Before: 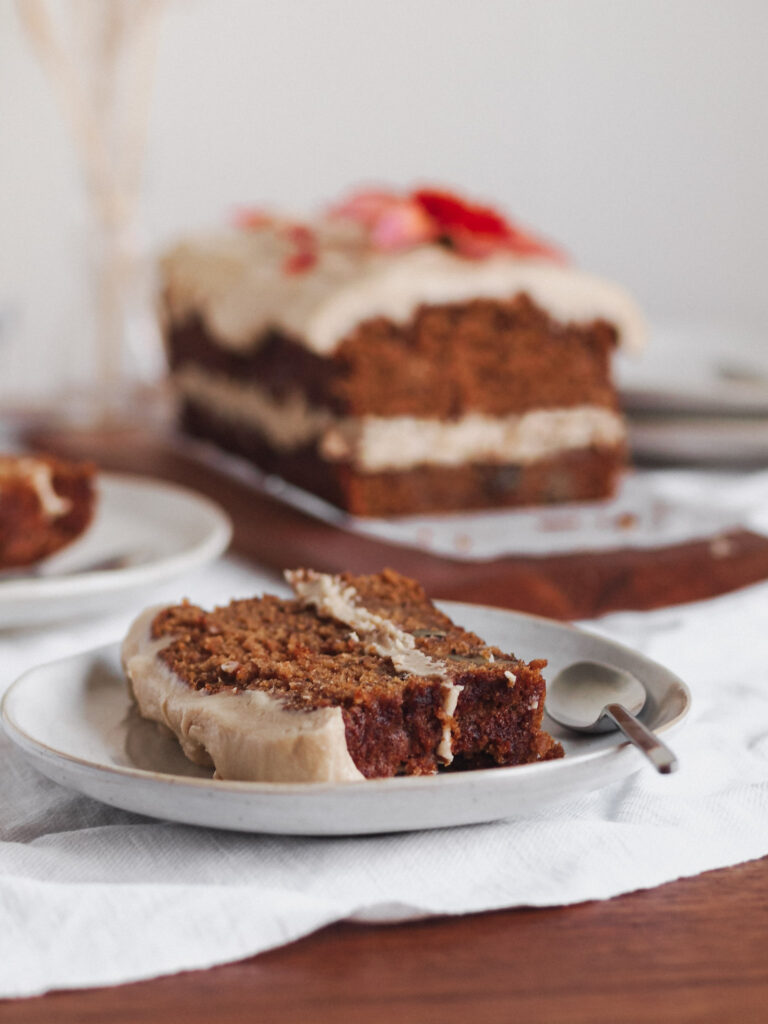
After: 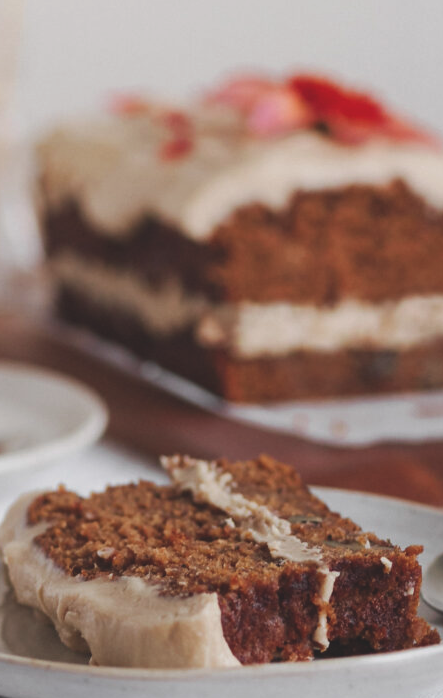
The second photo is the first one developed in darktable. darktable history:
exposure: black level correction -0.014, exposure -0.193 EV, compensate highlight preservation false
crop: left 16.202%, top 11.208%, right 26.045%, bottom 20.557%
